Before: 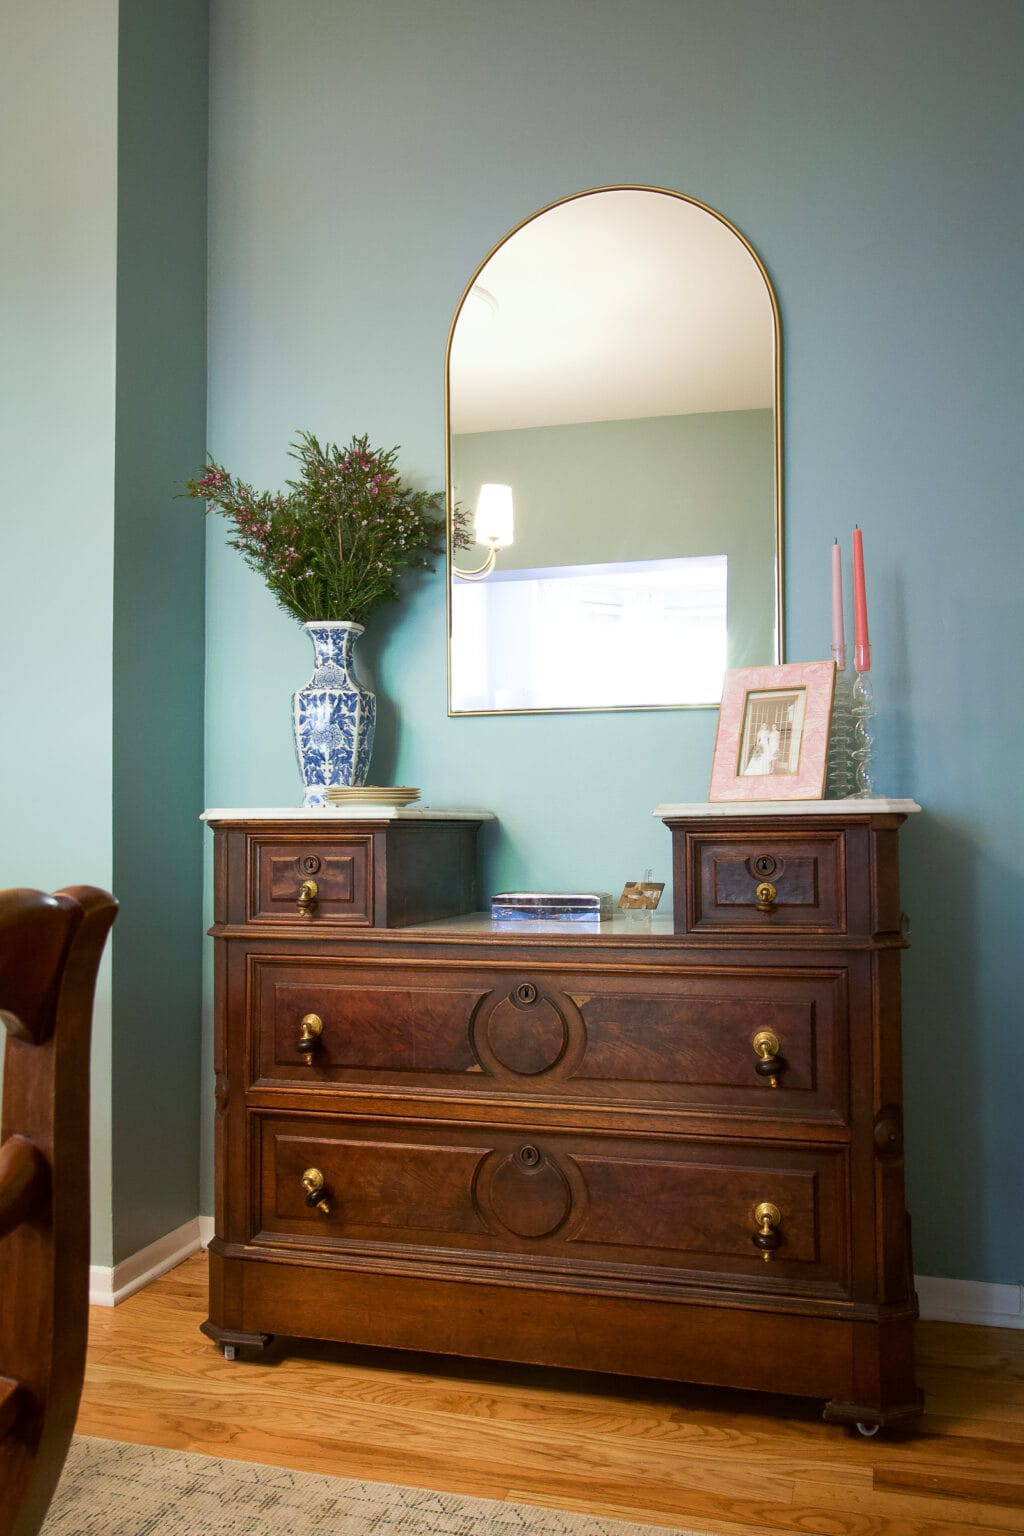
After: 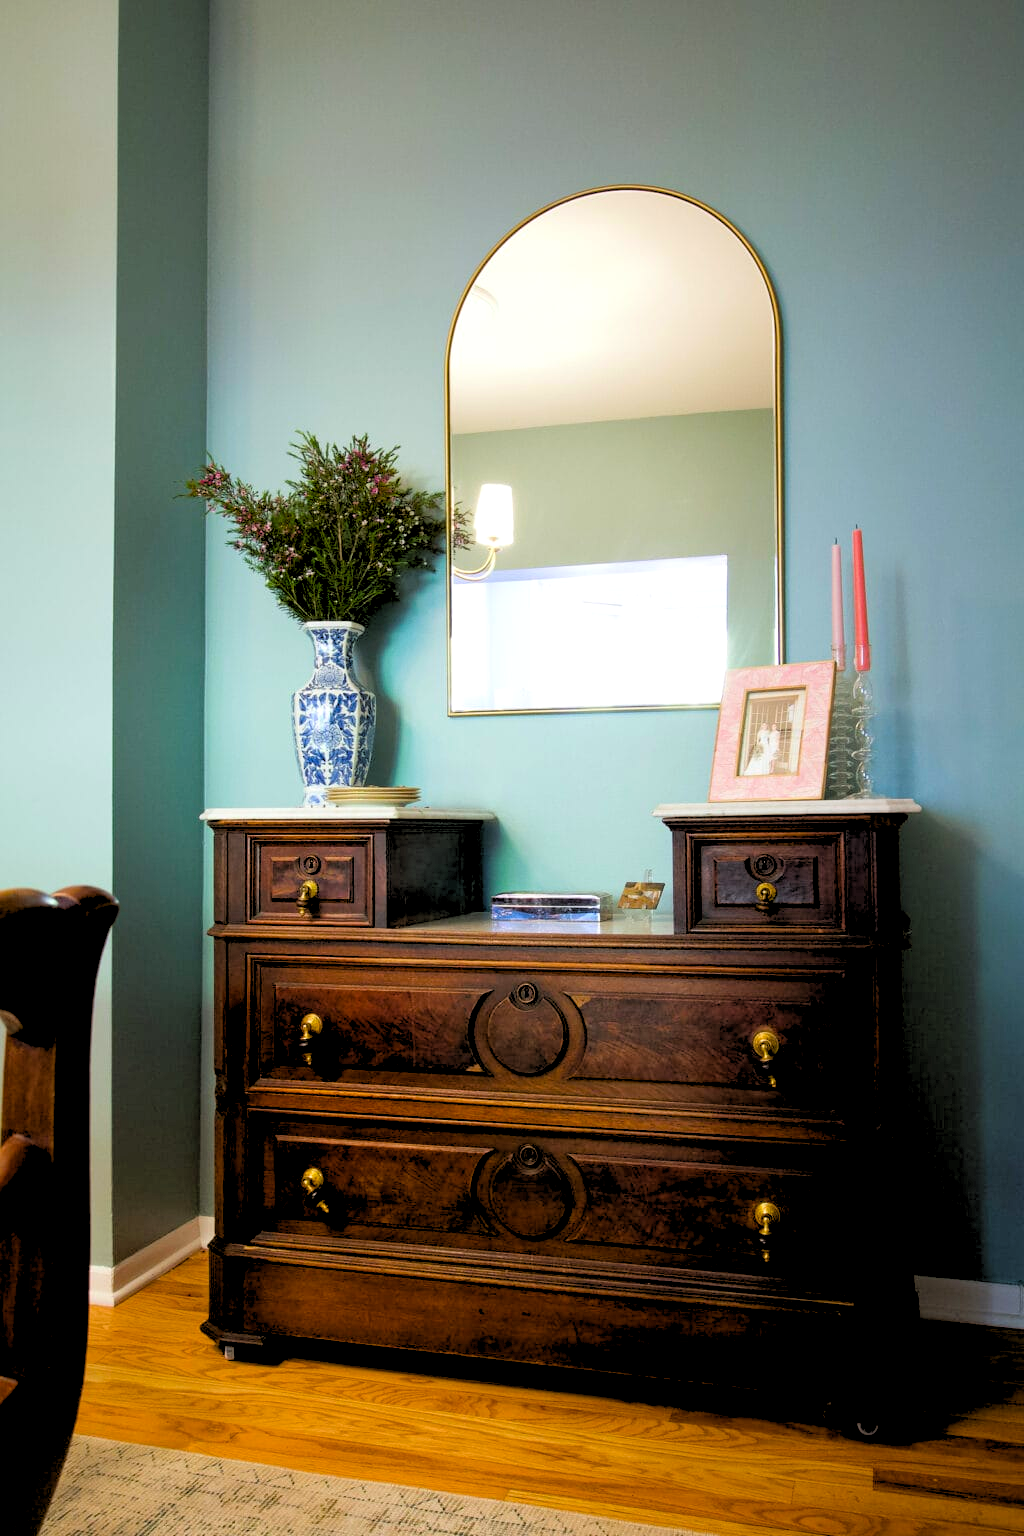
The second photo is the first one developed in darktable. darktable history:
color balance rgb: perceptual saturation grading › global saturation 34.05%, global vibrance 5.56%
rgb levels: levels [[0.029, 0.461, 0.922], [0, 0.5, 1], [0, 0.5, 1]]
